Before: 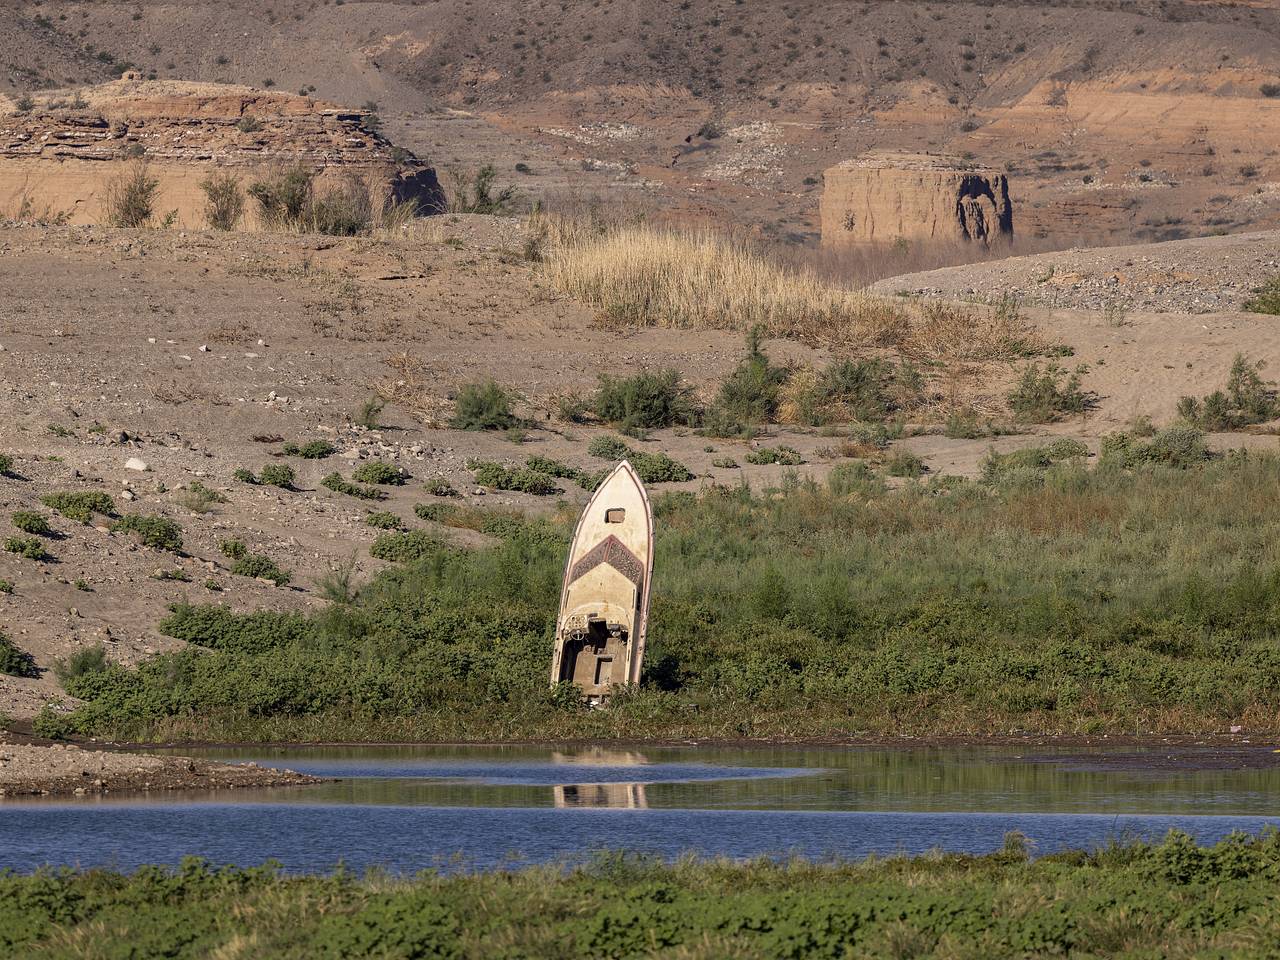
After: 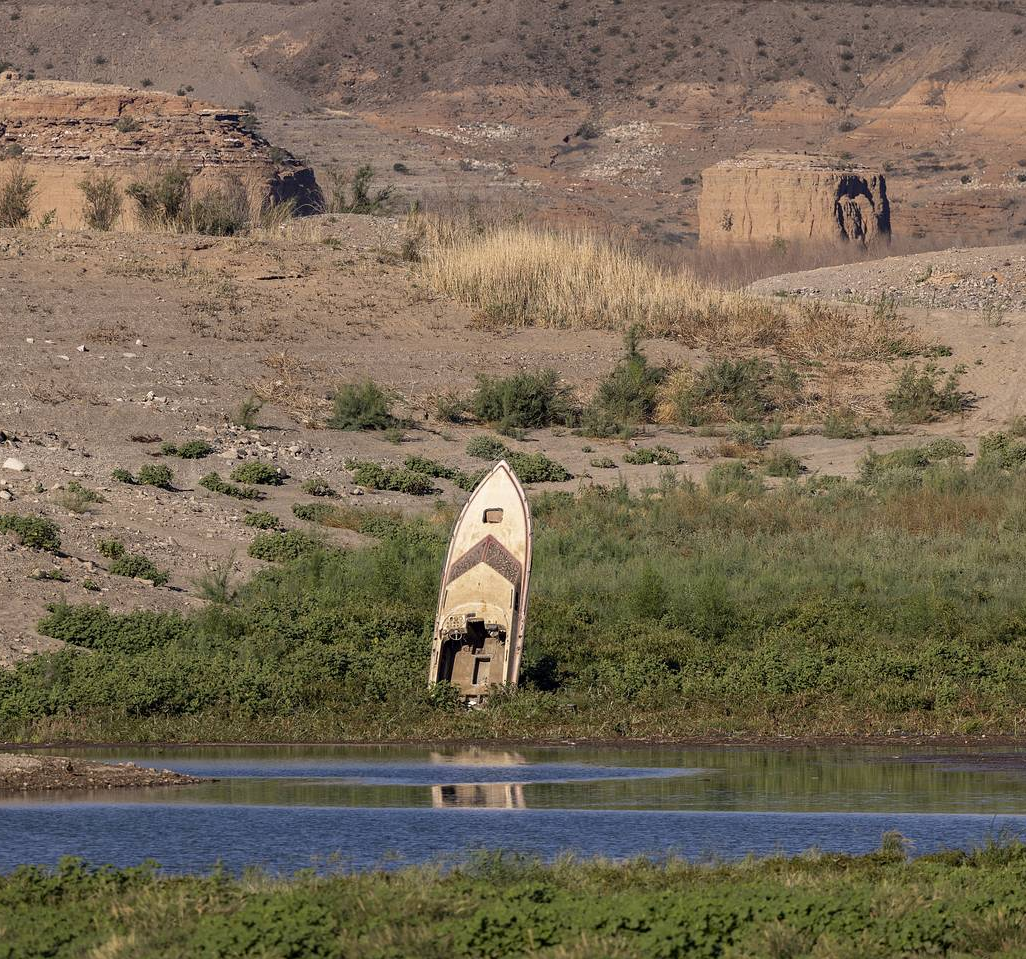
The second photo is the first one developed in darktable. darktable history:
crop and rotate: left 9.549%, right 10.289%
